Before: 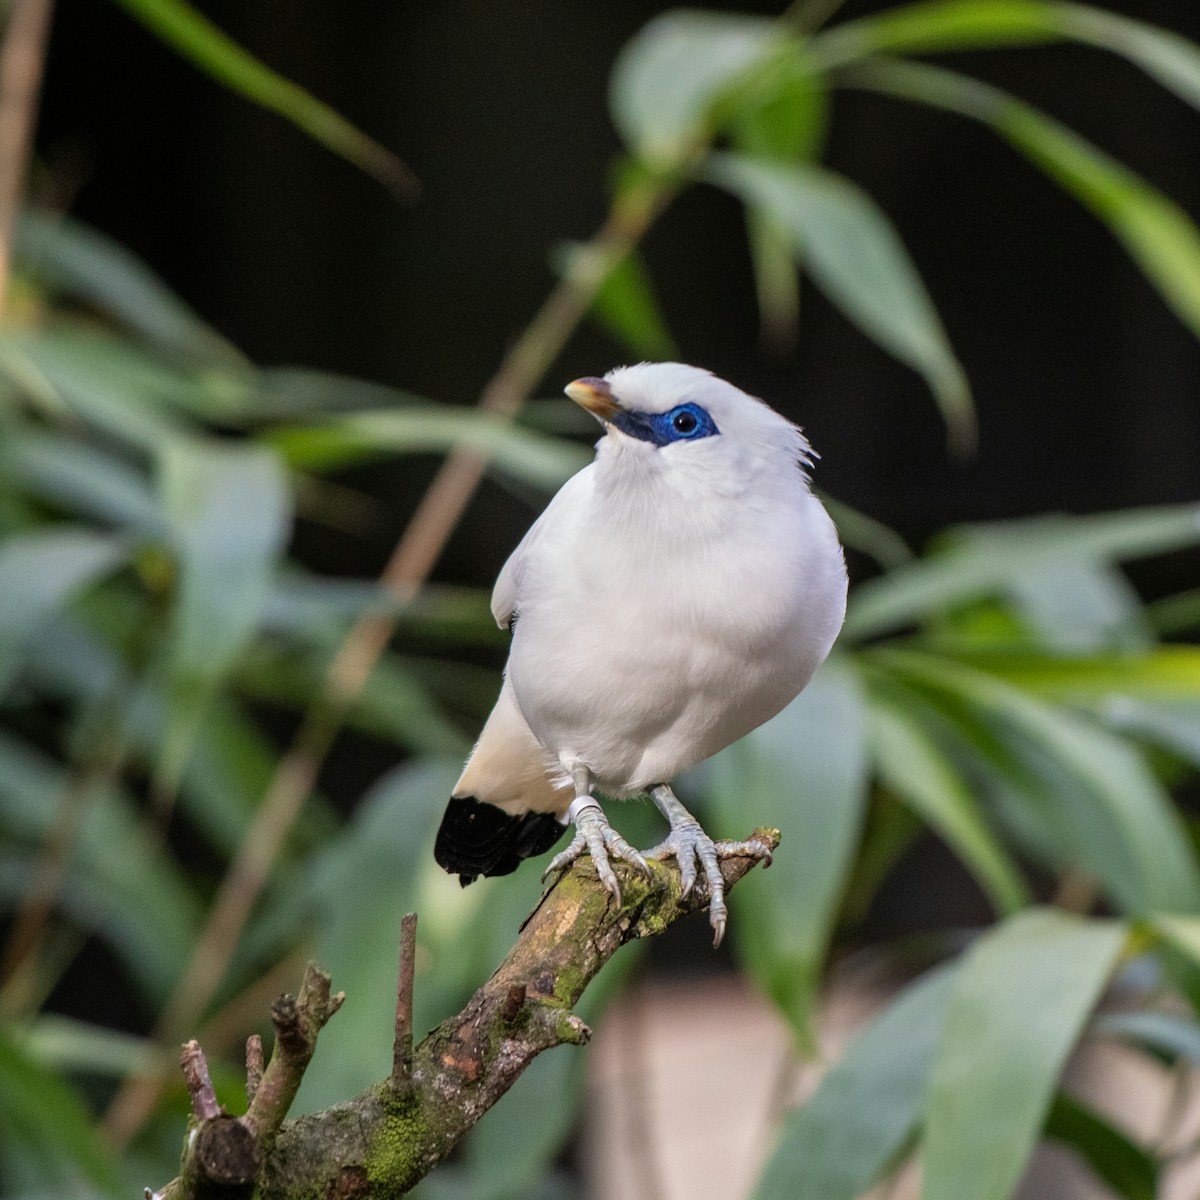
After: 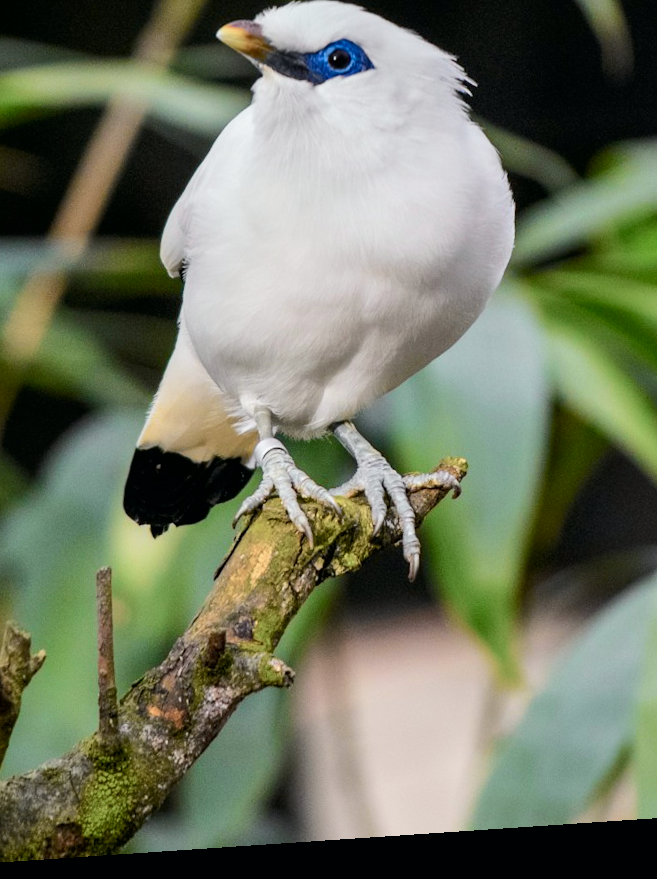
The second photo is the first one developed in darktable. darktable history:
crop and rotate: left 29.237%, top 31.152%, right 19.807%
tone curve: curves: ch0 [(0, 0) (0.037, 0.011) (0.131, 0.108) (0.279, 0.279) (0.476, 0.554) (0.617, 0.693) (0.704, 0.77) (0.813, 0.852) (0.916, 0.924) (1, 0.993)]; ch1 [(0, 0) (0.318, 0.278) (0.444, 0.427) (0.493, 0.492) (0.508, 0.502) (0.534, 0.529) (0.562, 0.563) (0.626, 0.662) (0.746, 0.764) (1, 1)]; ch2 [(0, 0) (0.316, 0.292) (0.381, 0.37) (0.423, 0.448) (0.476, 0.492) (0.502, 0.498) (0.522, 0.518) (0.533, 0.532) (0.586, 0.631) (0.634, 0.663) (0.7, 0.7) (0.861, 0.808) (1, 0.951)], color space Lab, independent channels, preserve colors none
rotate and perspective: rotation -4.2°, shear 0.006, automatic cropping off
